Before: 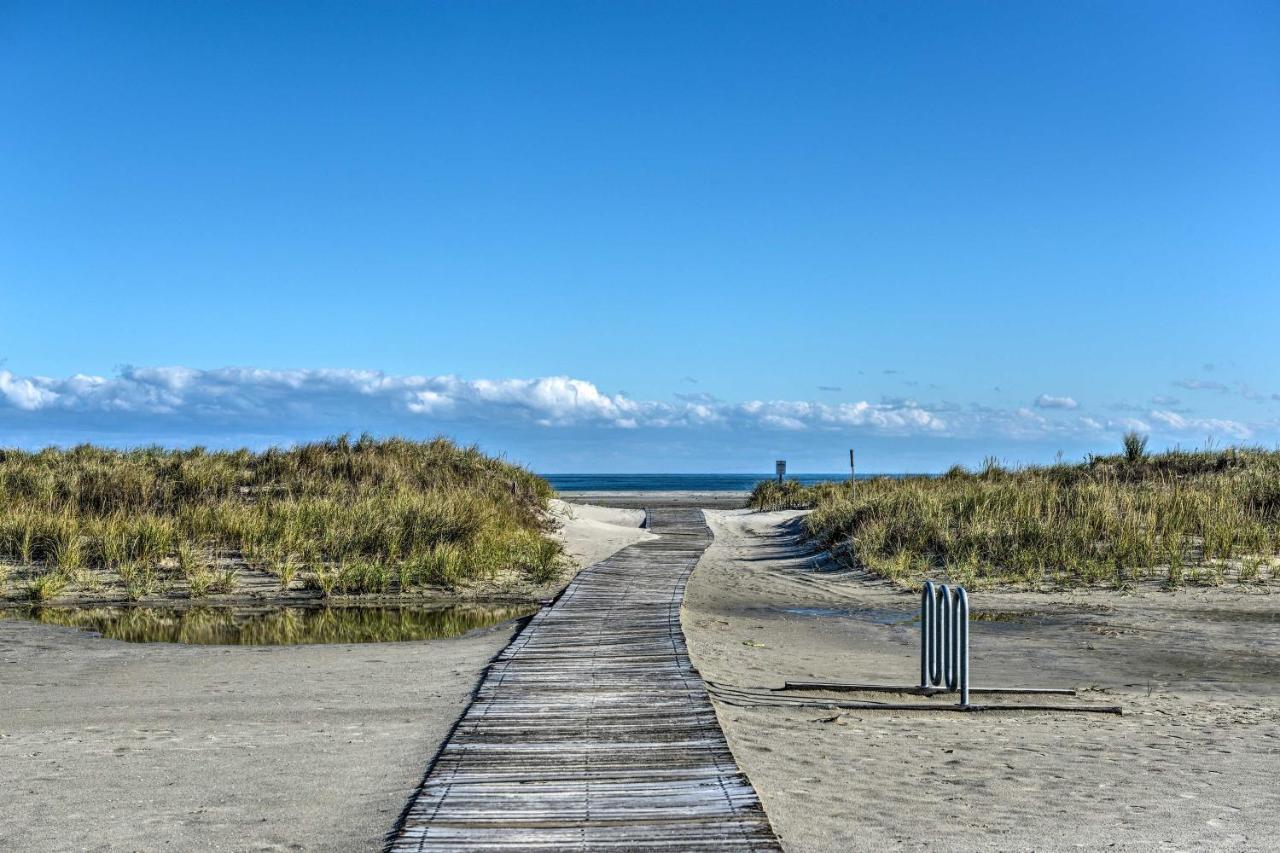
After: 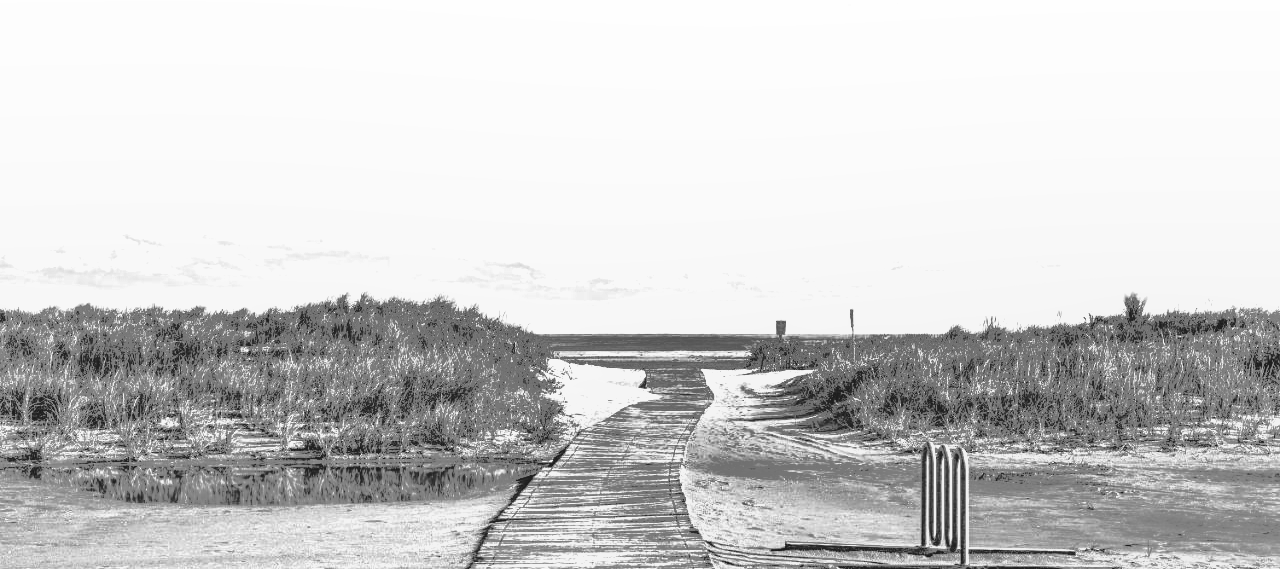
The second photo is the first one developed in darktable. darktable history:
crop: top 16.515%, bottom 16.747%
shadows and highlights: shadows -18.41, highlights -73.76
color calibration: output gray [0.246, 0.254, 0.501, 0], gray › normalize channels true, illuminant as shot in camera, x 0.358, y 0.373, temperature 4628.91 K, gamut compression 0.022
tone equalizer: edges refinement/feathering 500, mask exposure compensation -1.24 EV, preserve details no
local contrast: highlights 67%, shadows 68%, detail 84%, midtone range 0.331
base curve: curves: ch0 [(0, 0) (0.036, 0.025) (0.121, 0.166) (0.206, 0.329) (0.605, 0.79) (1, 1)], preserve colors none
exposure: black level correction 0, exposure 1.199 EV, compensate exposure bias true, compensate highlight preservation false
